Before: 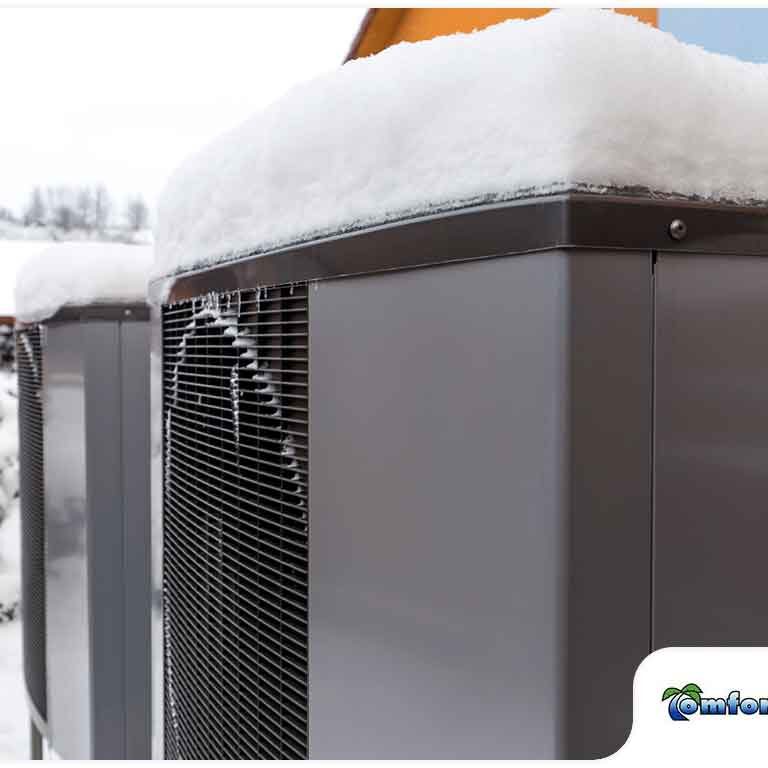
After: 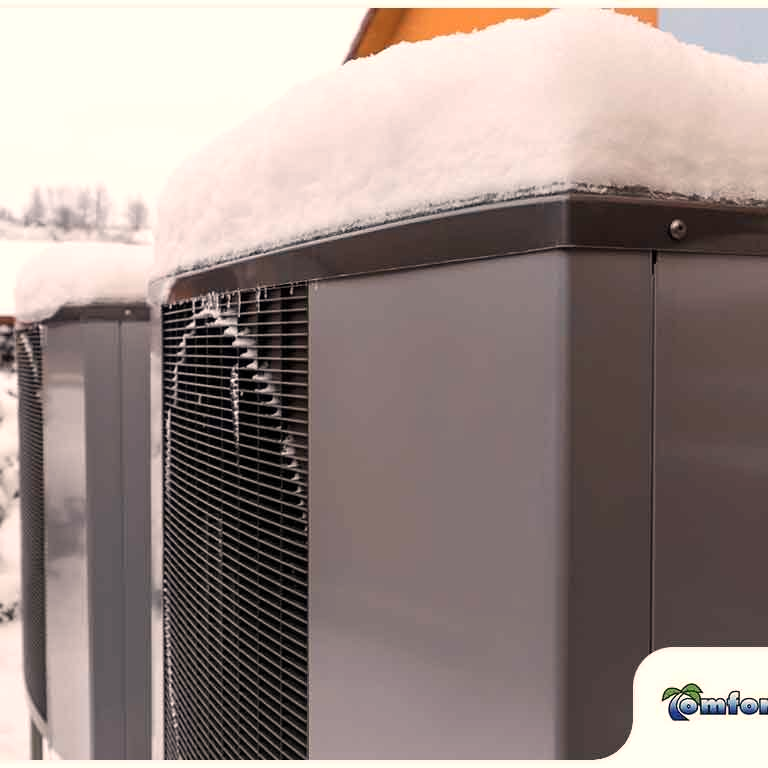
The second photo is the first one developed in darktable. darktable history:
contrast brightness saturation: saturation -0.1
white balance: red 1.127, blue 0.943
